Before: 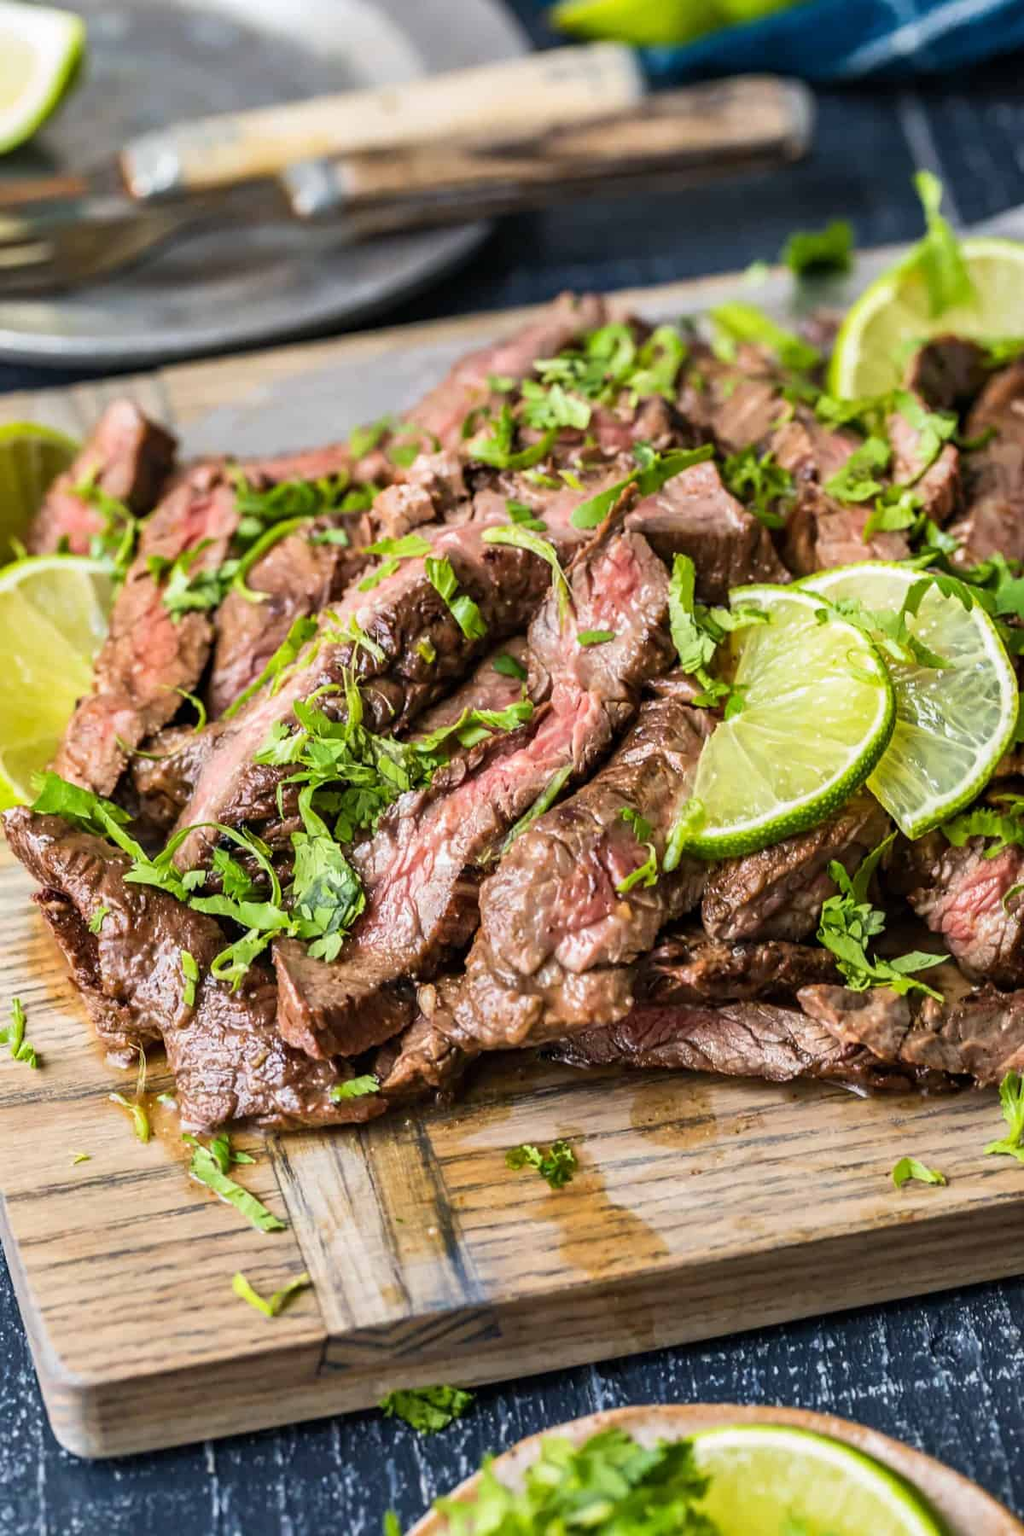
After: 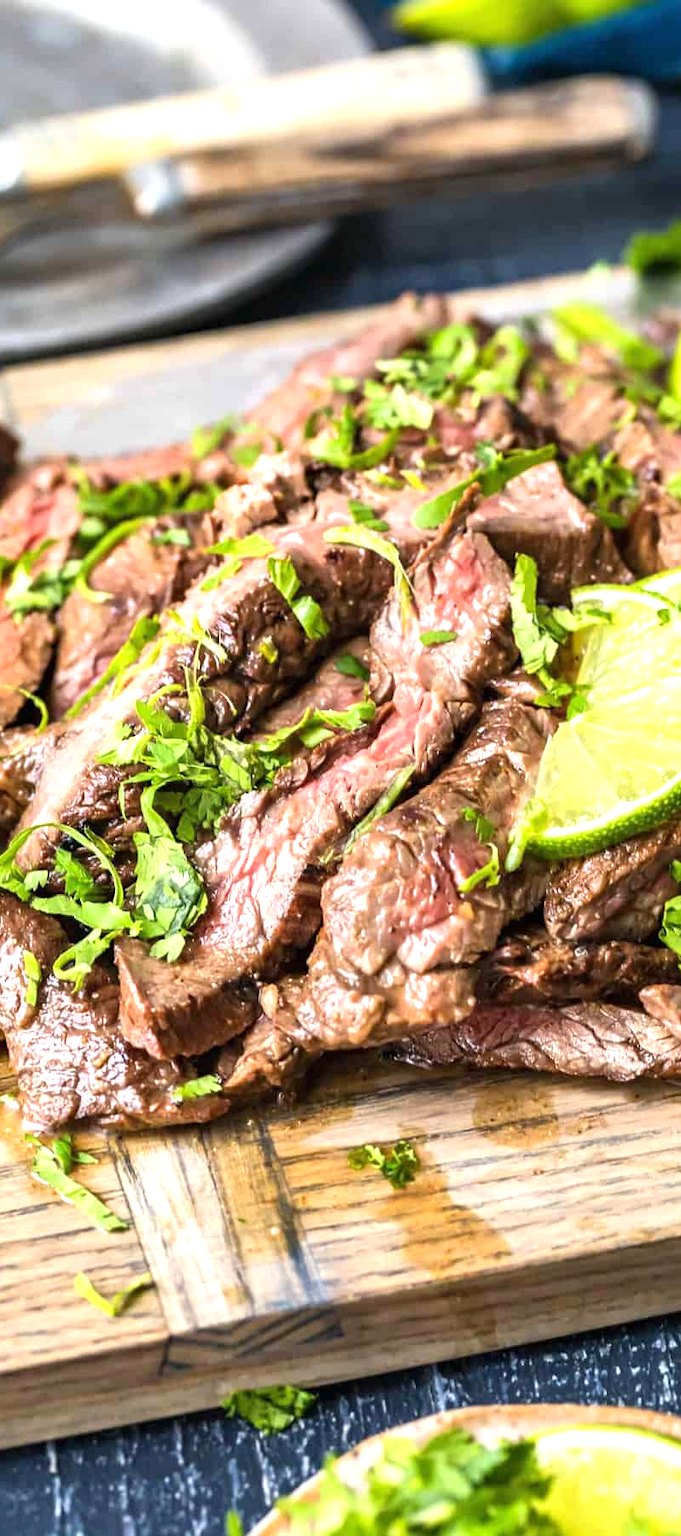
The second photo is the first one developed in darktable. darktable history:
crop: left 15.419%, right 17.914%
exposure: black level correction 0, exposure 0.7 EV, compensate exposure bias true, compensate highlight preservation false
